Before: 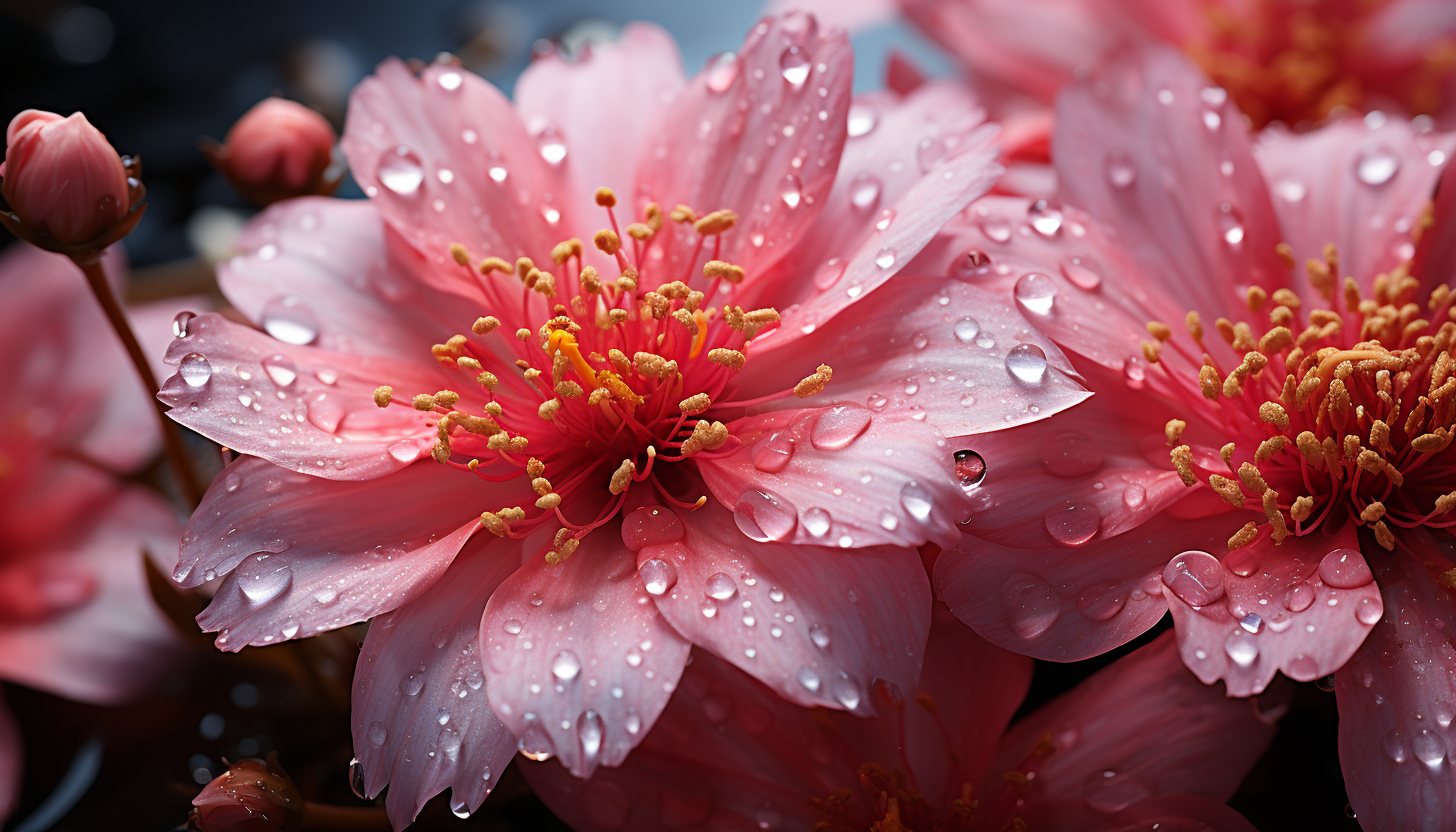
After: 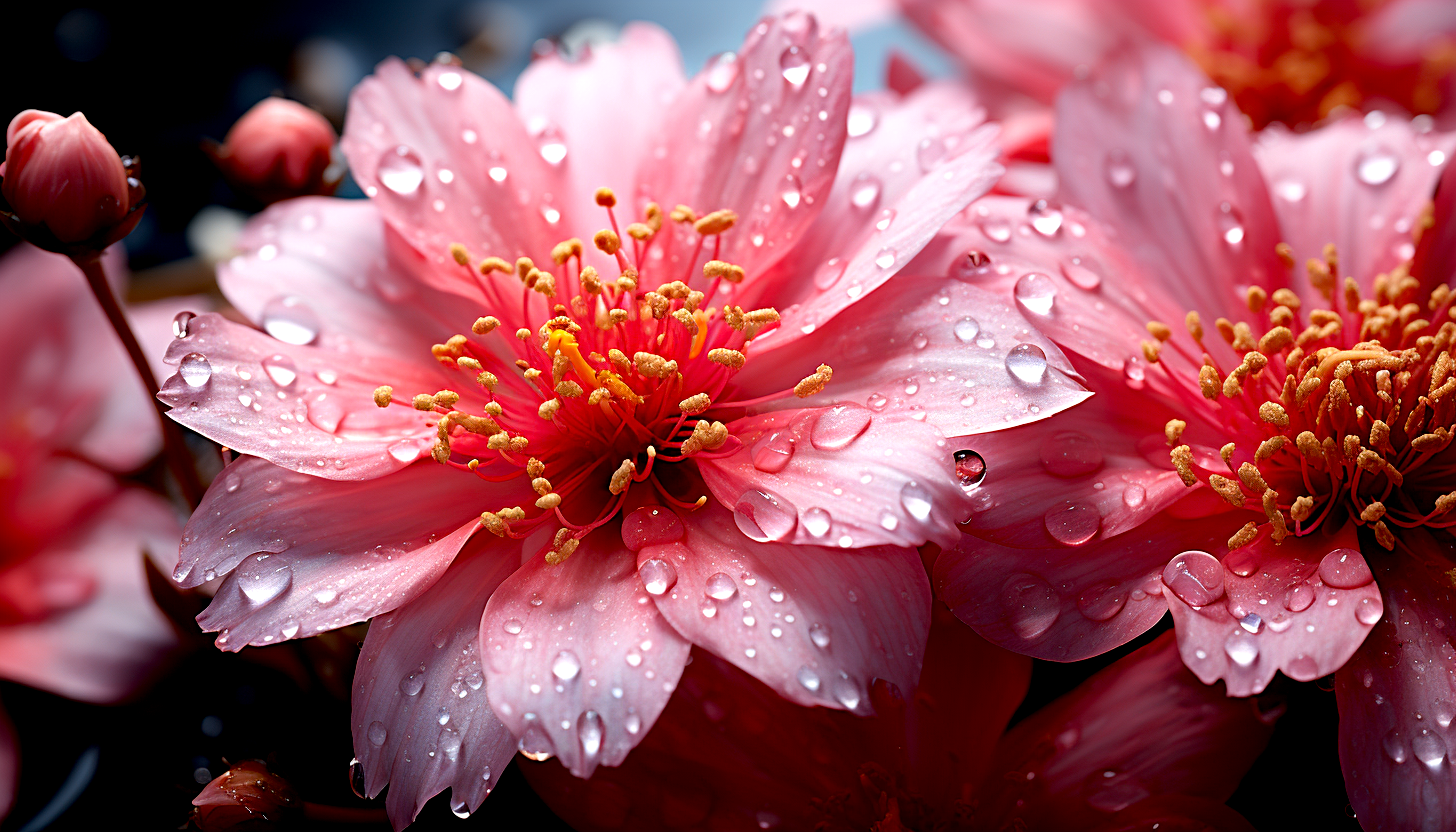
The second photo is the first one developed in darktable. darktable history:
exposure: black level correction 0.013, compensate highlight preservation false
tone equalizer: -8 EV -0.433 EV, -7 EV -0.386 EV, -6 EV -0.35 EV, -5 EV -0.195 EV, -3 EV 0.222 EV, -2 EV 0.338 EV, -1 EV 0.412 EV, +0 EV 0.43 EV
